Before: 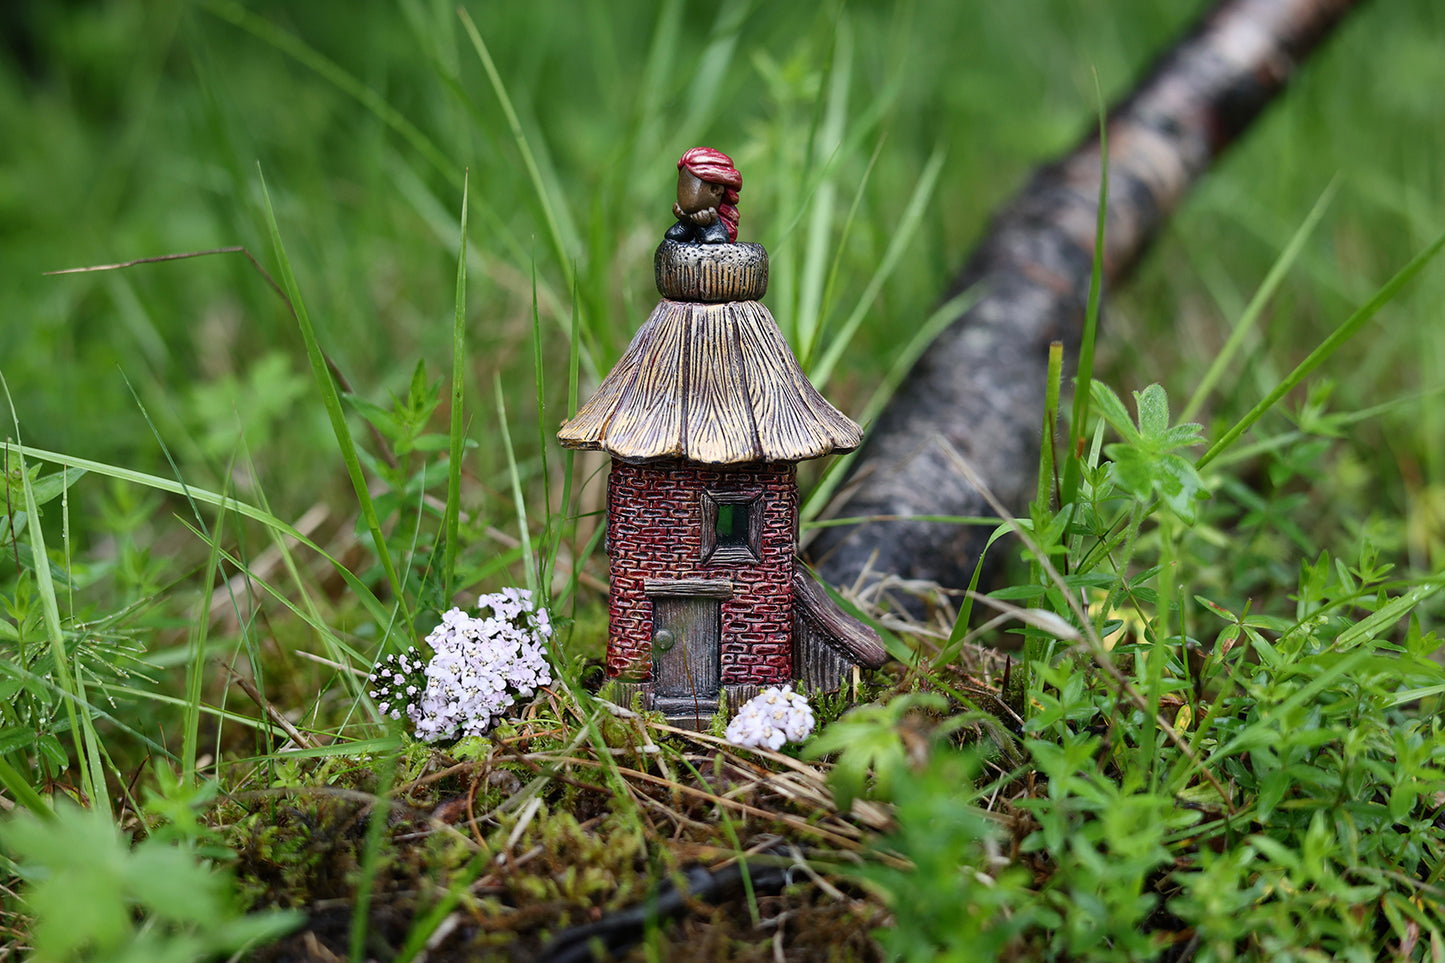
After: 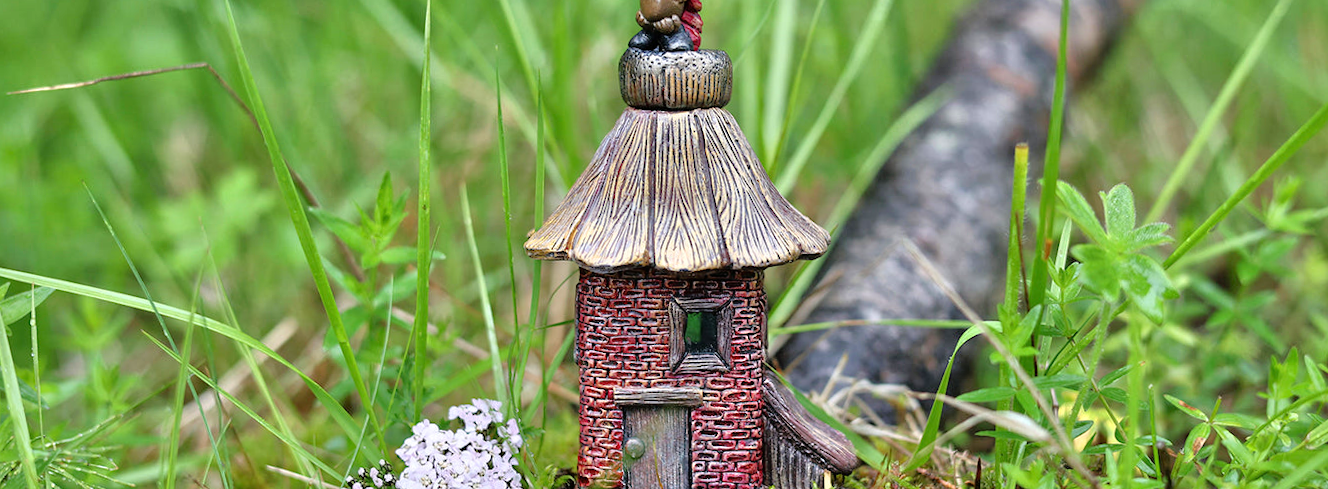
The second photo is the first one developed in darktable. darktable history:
tone equalizer: -7 EV 0.15 EV, -6 EV 0.6 EV, -5 EV 1.15 EV, -4 EV 1.33 EV, -3 EV 1.15 EV, -2 EV 0.6 EV, -1 EV 0.15 EV, mask exposure compensation -0.5 EV
rotate and perspective: rotation -1°, crop left 0.011, crop right 0.989, crop top 0.025, crop bottom 0.975
crop: left 1.744%, top 19.225%, right 5.069%, bottom 28.357%
